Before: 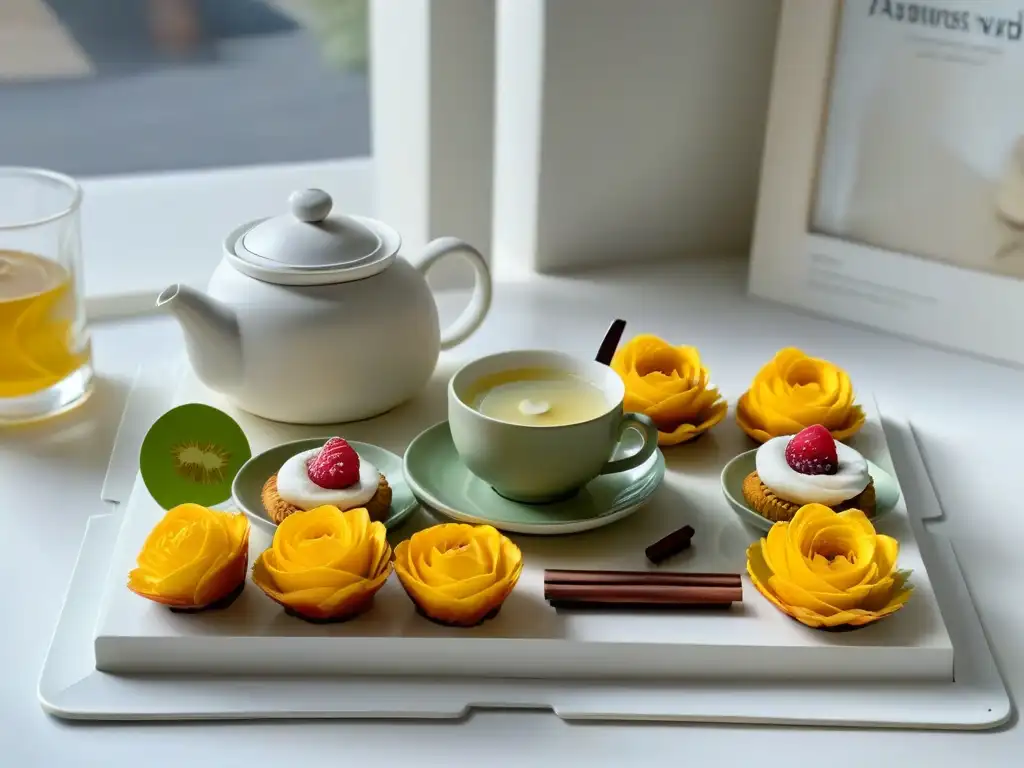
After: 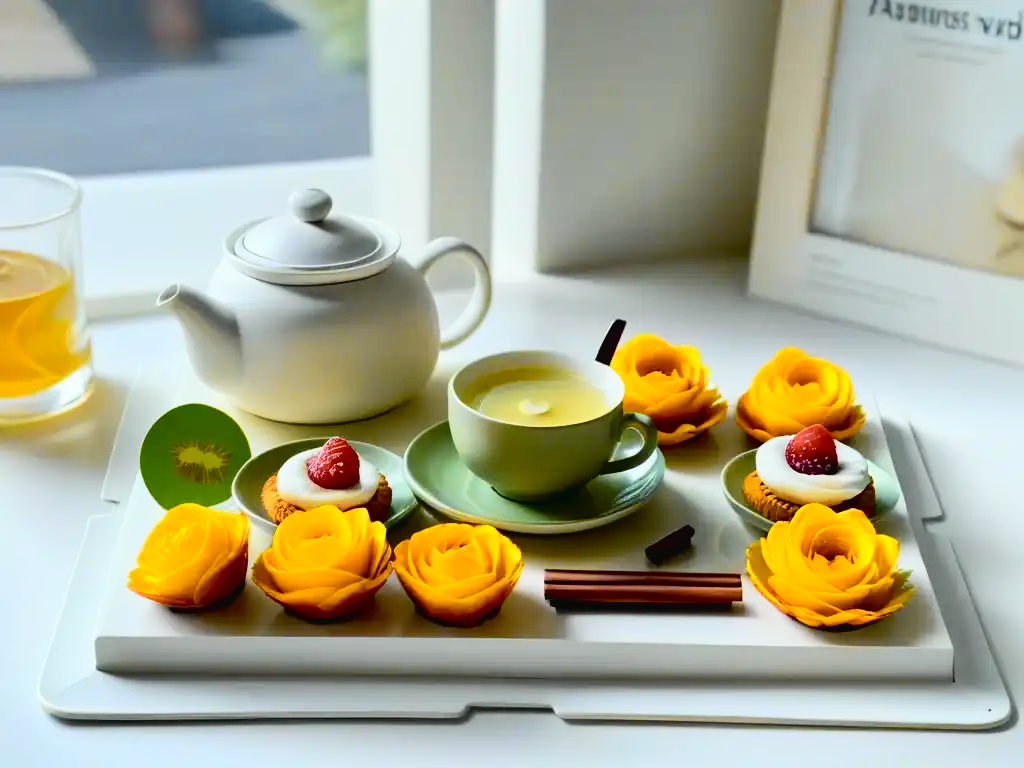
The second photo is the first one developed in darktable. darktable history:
tone curve: curves: ch0 [(0, 0.021) (0.148, 0.076) (0.232, 0.191) (0.398, 0.423) (0.572, 0.672) (0.705, 0.812) (0.877, 0.931) (0.99, 0.987)]; ch1 [(0, 0) (0.377, 0.325) (0.493, 0.486) (0.508, 0.502) (0.515, 0.514) (0.554, 0.586) (0.623, 0.658) (0.701, 0.704) (0.778, 0.751) (1, 1)]; ch2 [(0, 0) (0.431, 0.398) (0.485, 0.486) (0.495, 0.498) (0.511, 0.507) (0.58, 0.66) (0.679, 0.757) (0.749, 0.829) (1, 0.991)], color space Lab, independent channels
